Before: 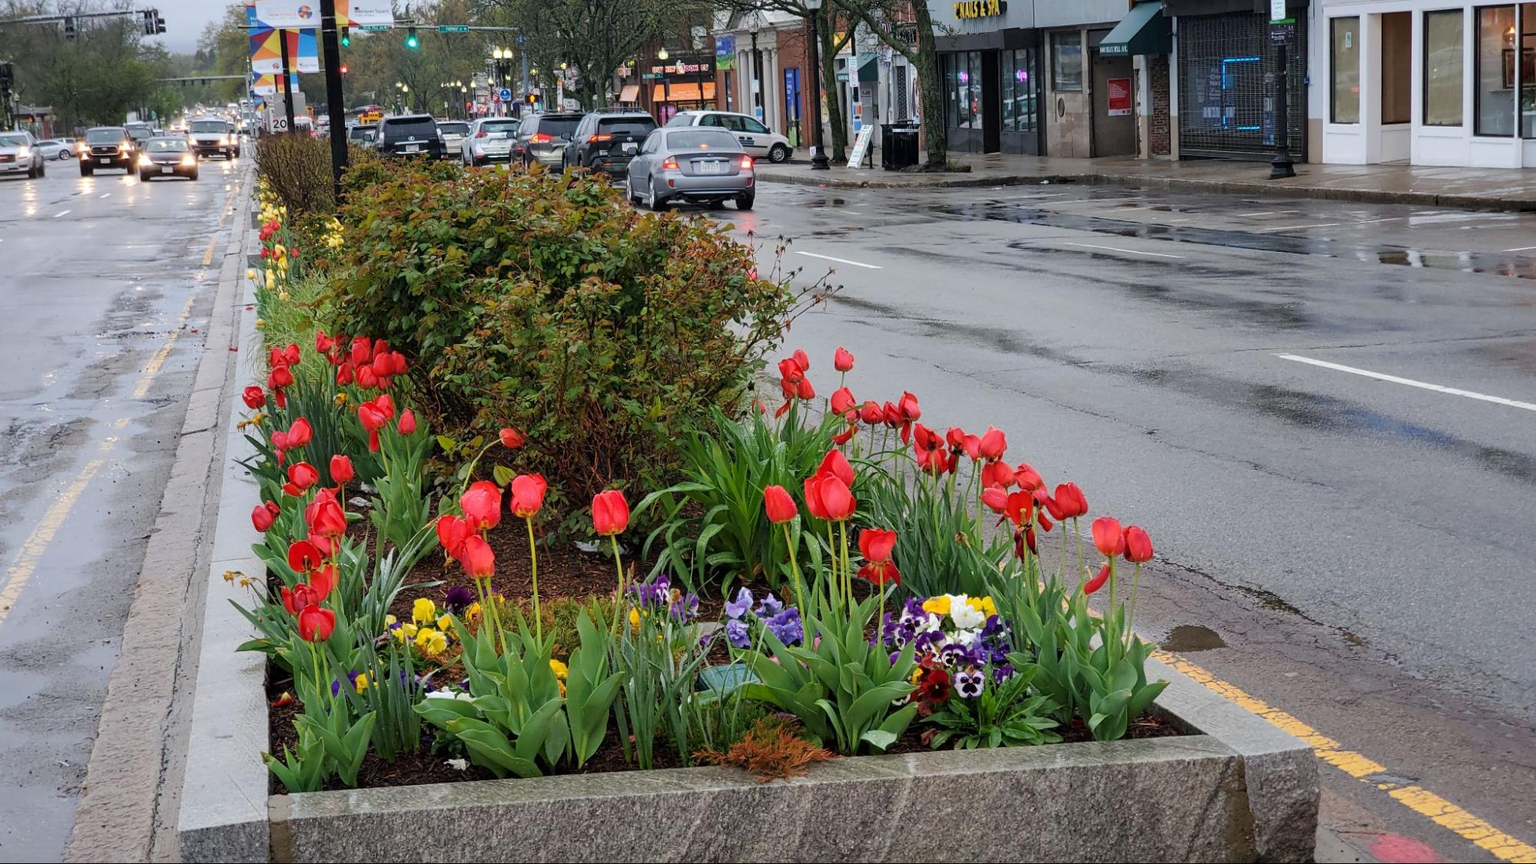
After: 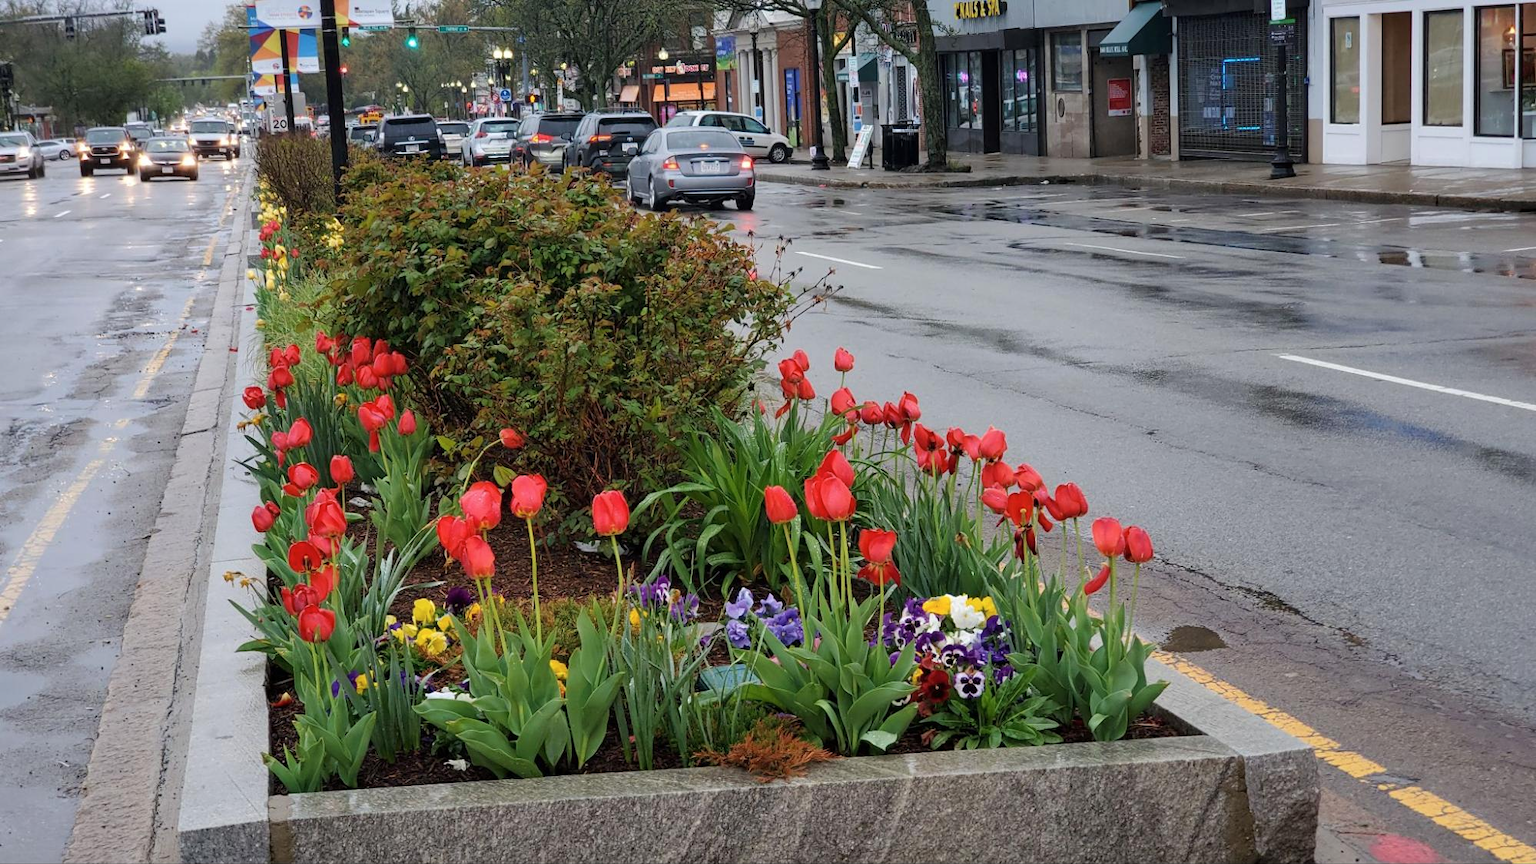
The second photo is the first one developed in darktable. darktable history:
velvia: strength 6%
contrast brightness saturation: saturation -0.05
